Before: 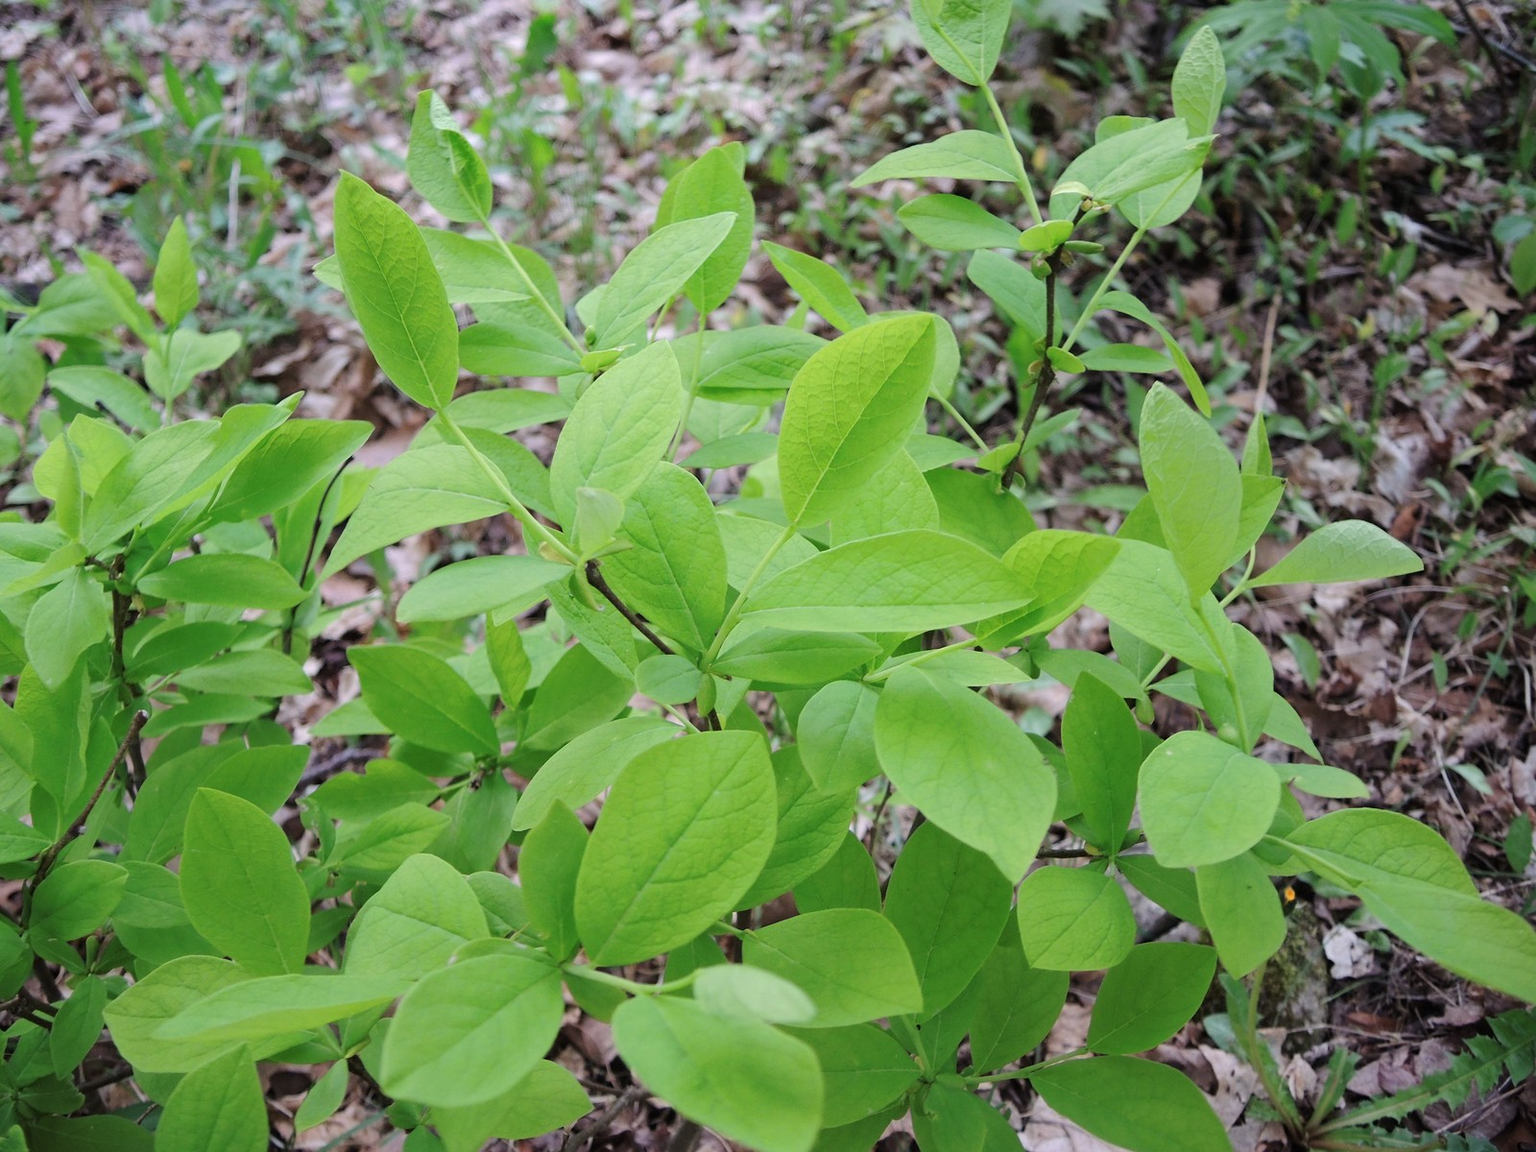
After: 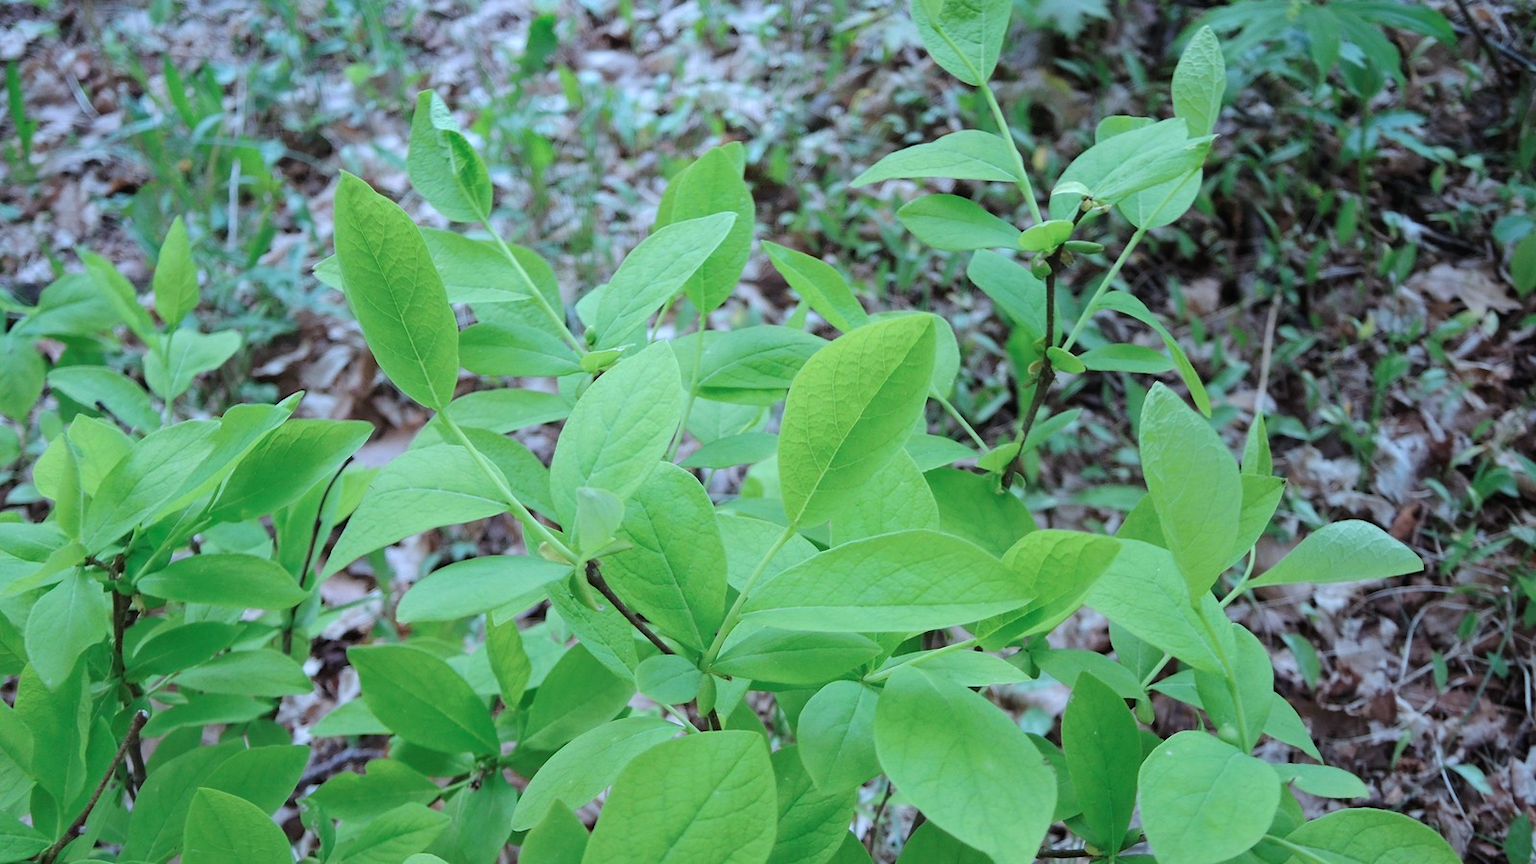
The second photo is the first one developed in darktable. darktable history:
crop: bottom 24.967%
color correction: highlights a* -10.69, highlights b* -19.19
